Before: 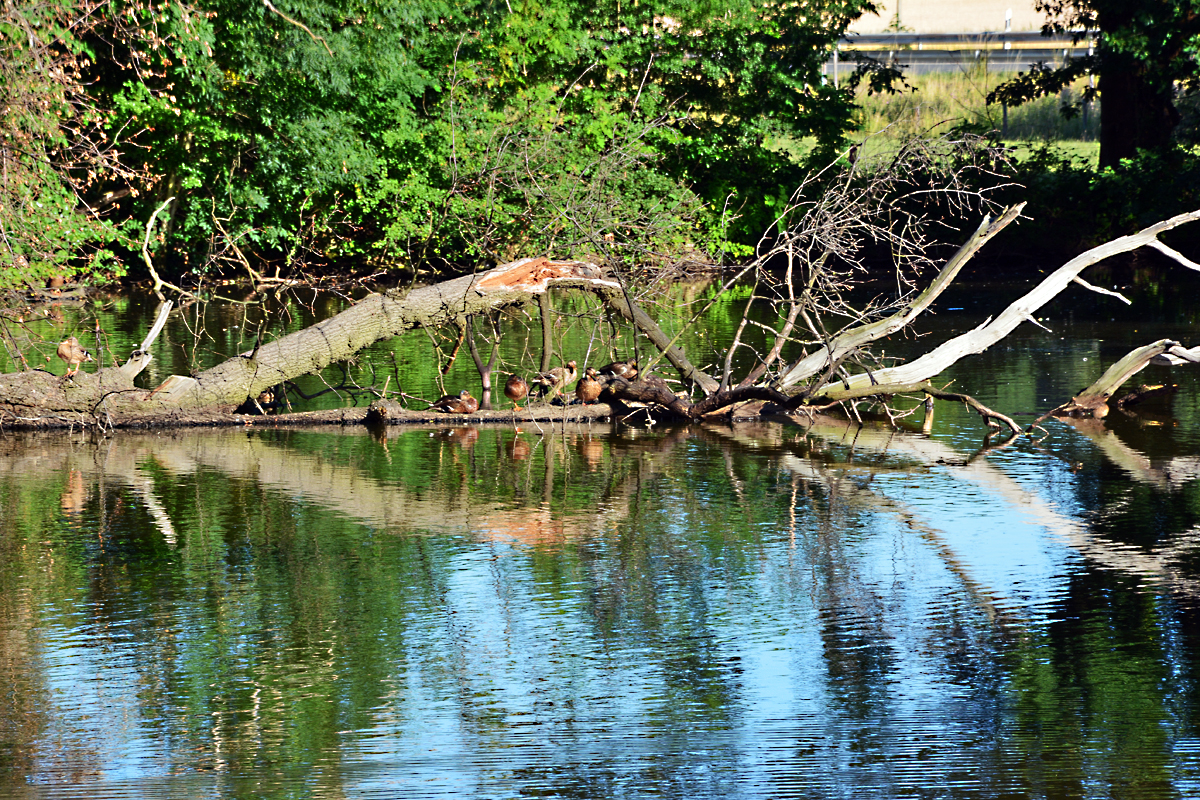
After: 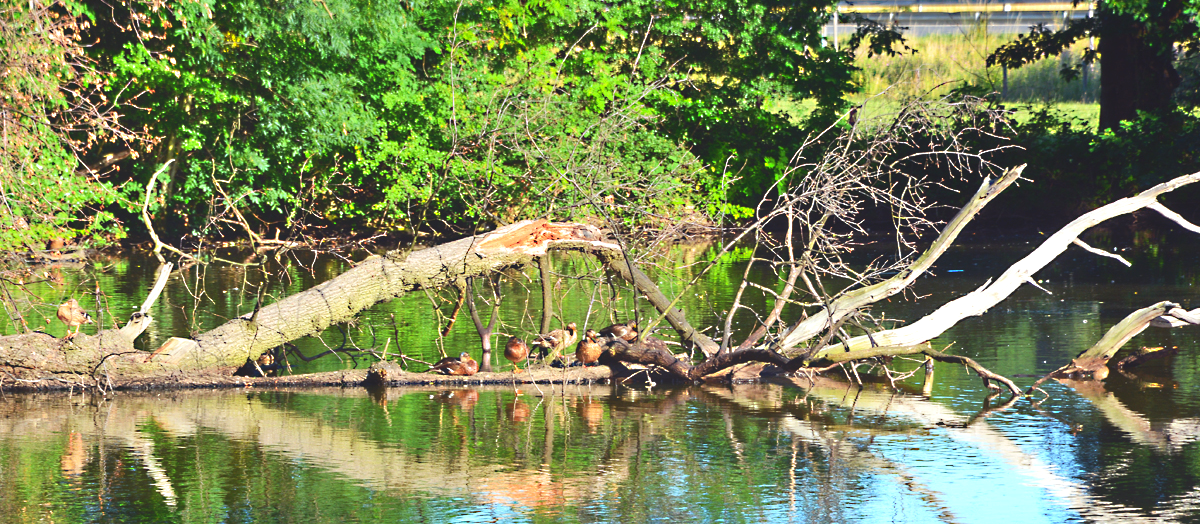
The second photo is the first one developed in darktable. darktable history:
local contrast: detail 70%
crop and rotate: top 4.772%, bottom 29.635%
exposure: black level correction 0, exposure 0.896 EV, compensate exposure bias true, compensate highlight preservation false
shadows and highlights: shadows 32.33, highlights -32.01, soften with gaussian
